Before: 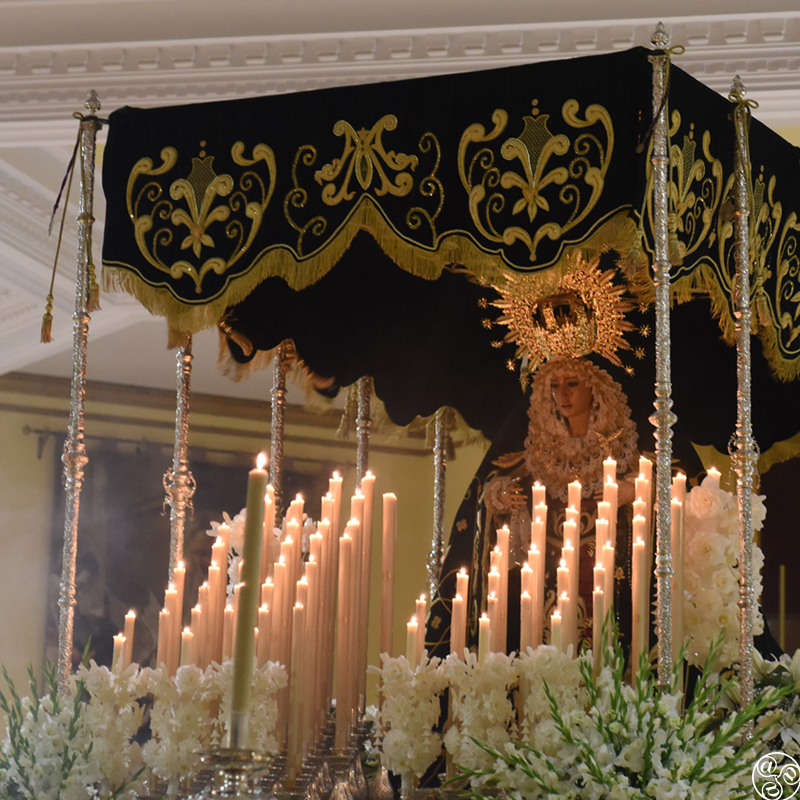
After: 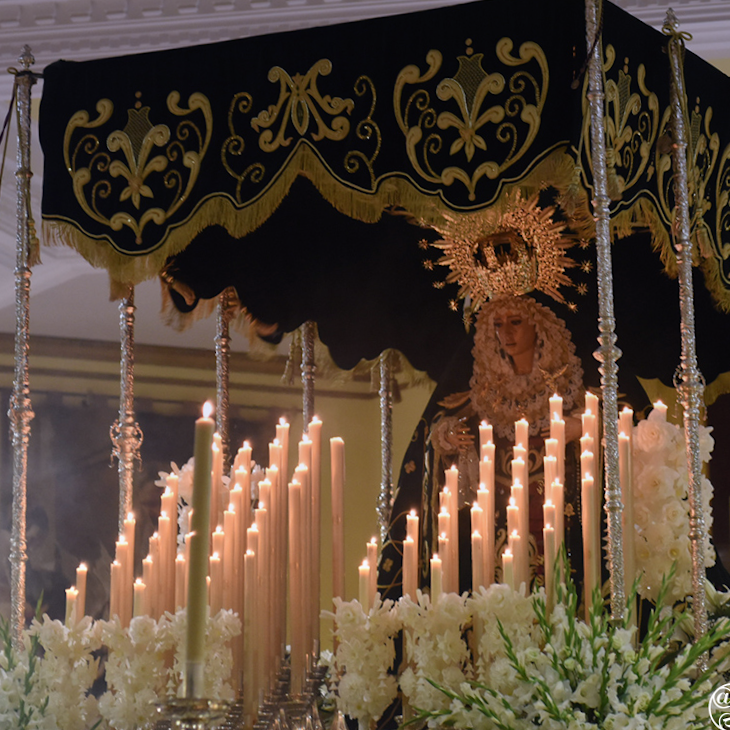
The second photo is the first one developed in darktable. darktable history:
crop and rotate: angle 1.96°, left 5.673%, top 5.673%
graduated density: hue 238.83°, saturation 50%
